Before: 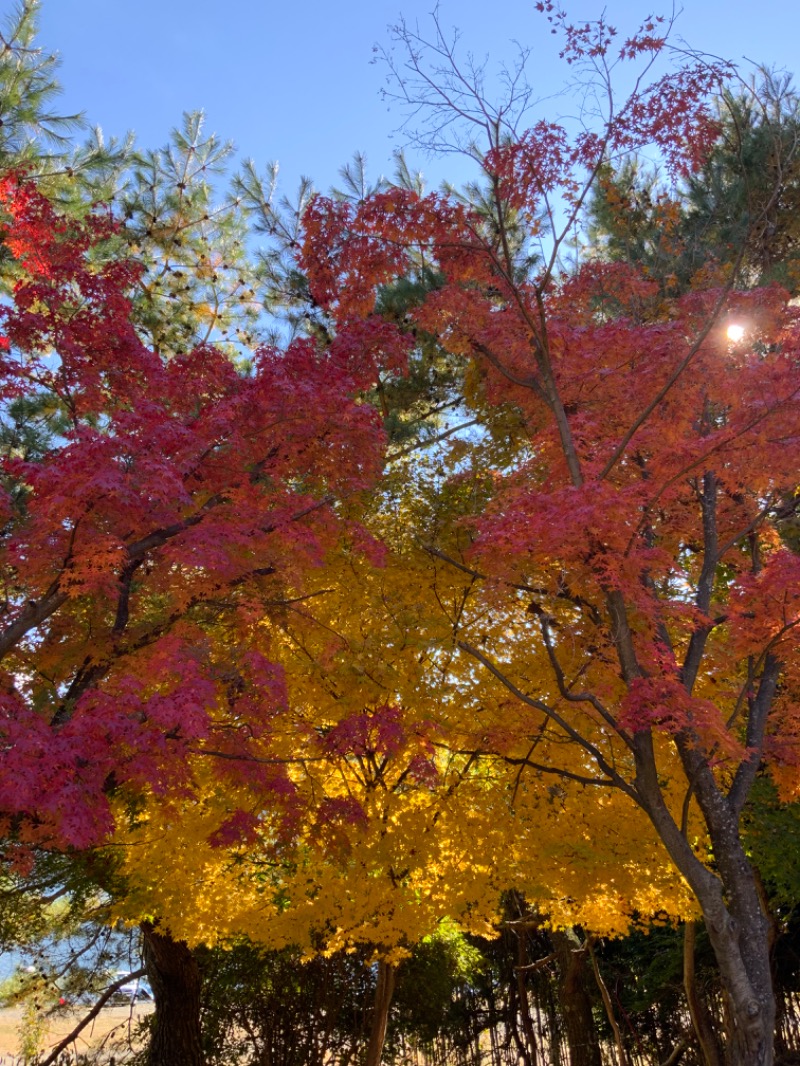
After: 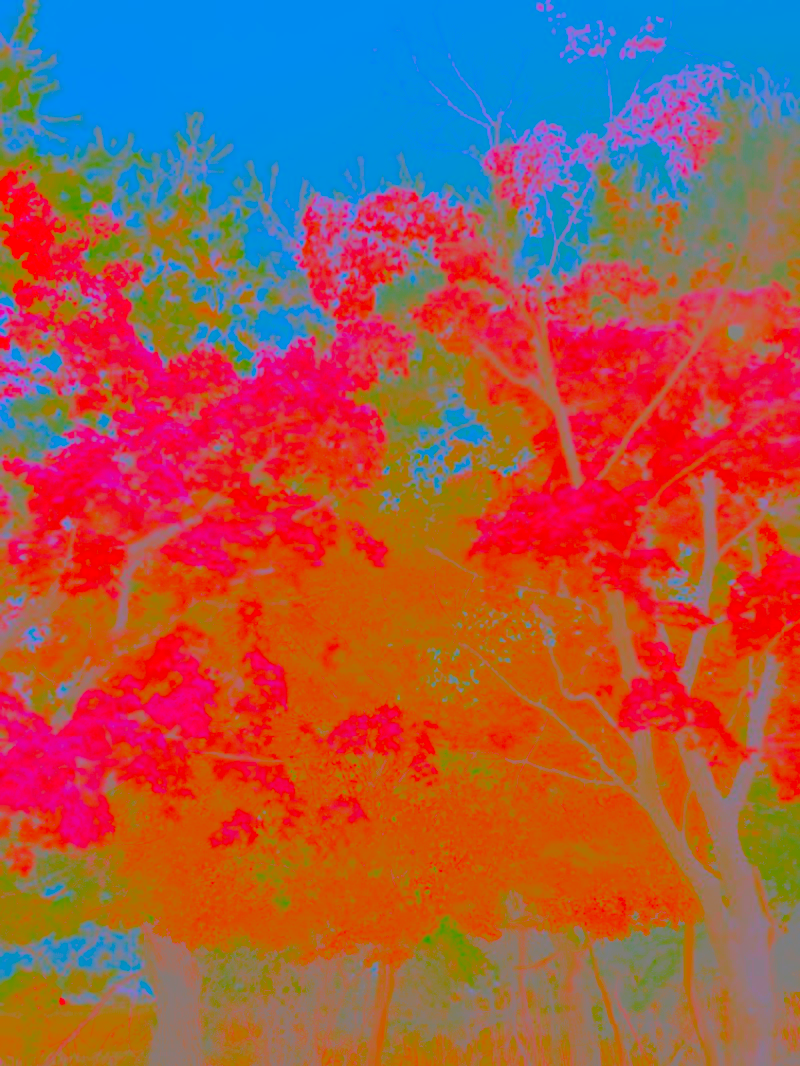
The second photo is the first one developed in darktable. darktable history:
tone curve: curves: ch0 [(0, 0.026) (0.146, 0.158) (0.272, 0.34) (0.453, 0.627) (0.687, 0.829) (1, 1)], preserve colors none
contrast brightness saturation: contrast -0.986, brightness -0.18, saturation 0.752
